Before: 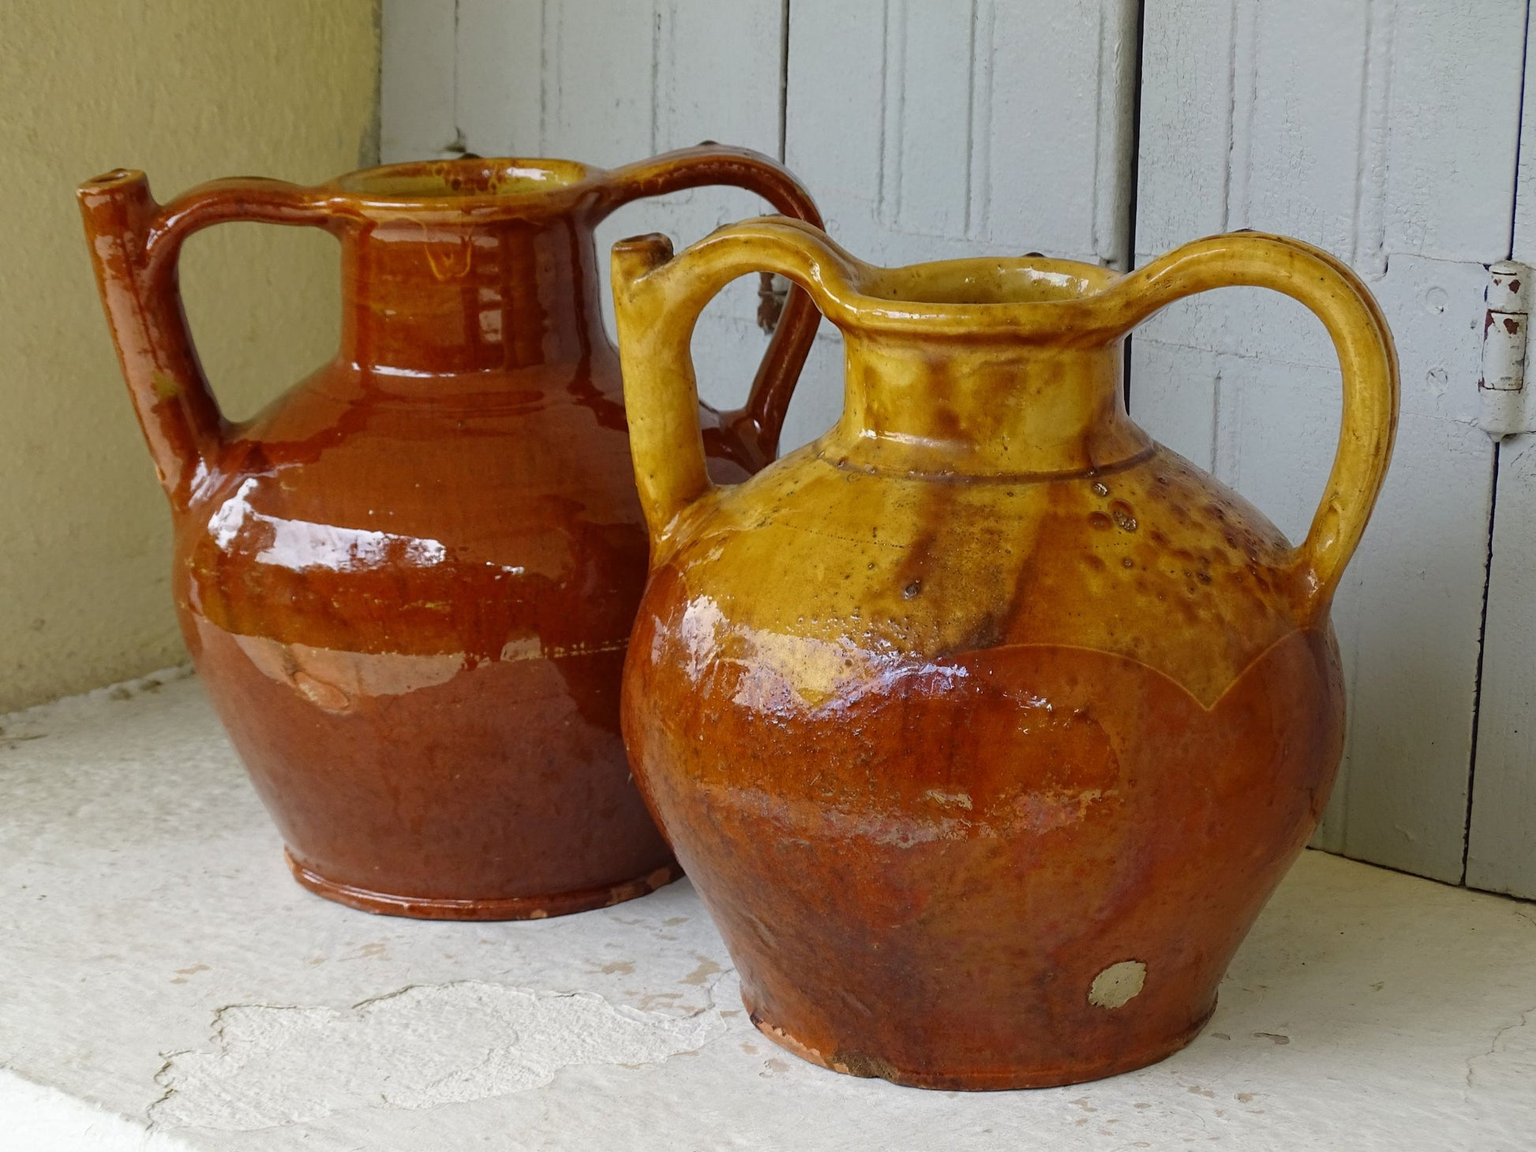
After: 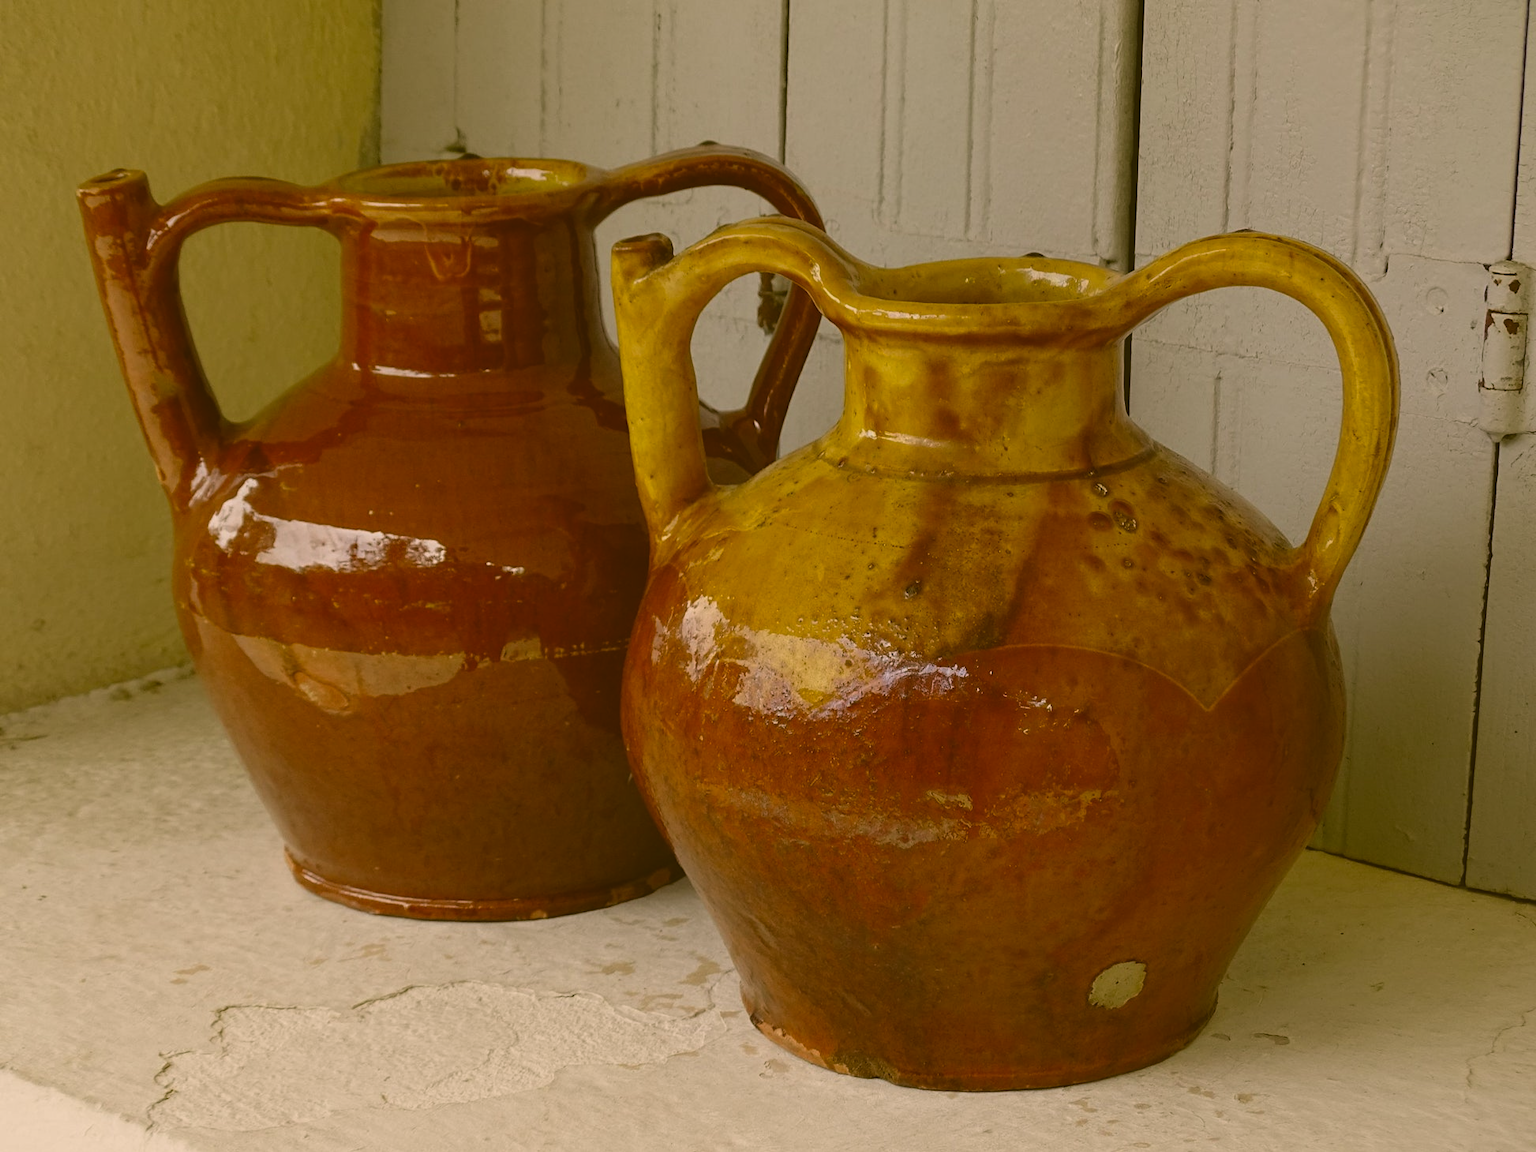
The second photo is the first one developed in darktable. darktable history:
exposure: black level correction -0.015, exposure -0.54 EV, compensate exposure bias true, compensate highlight preservation false
color correction: highlights a* 8.78, highlights b* 15.32, shadows a* -0.378, shadows b* 27.01
